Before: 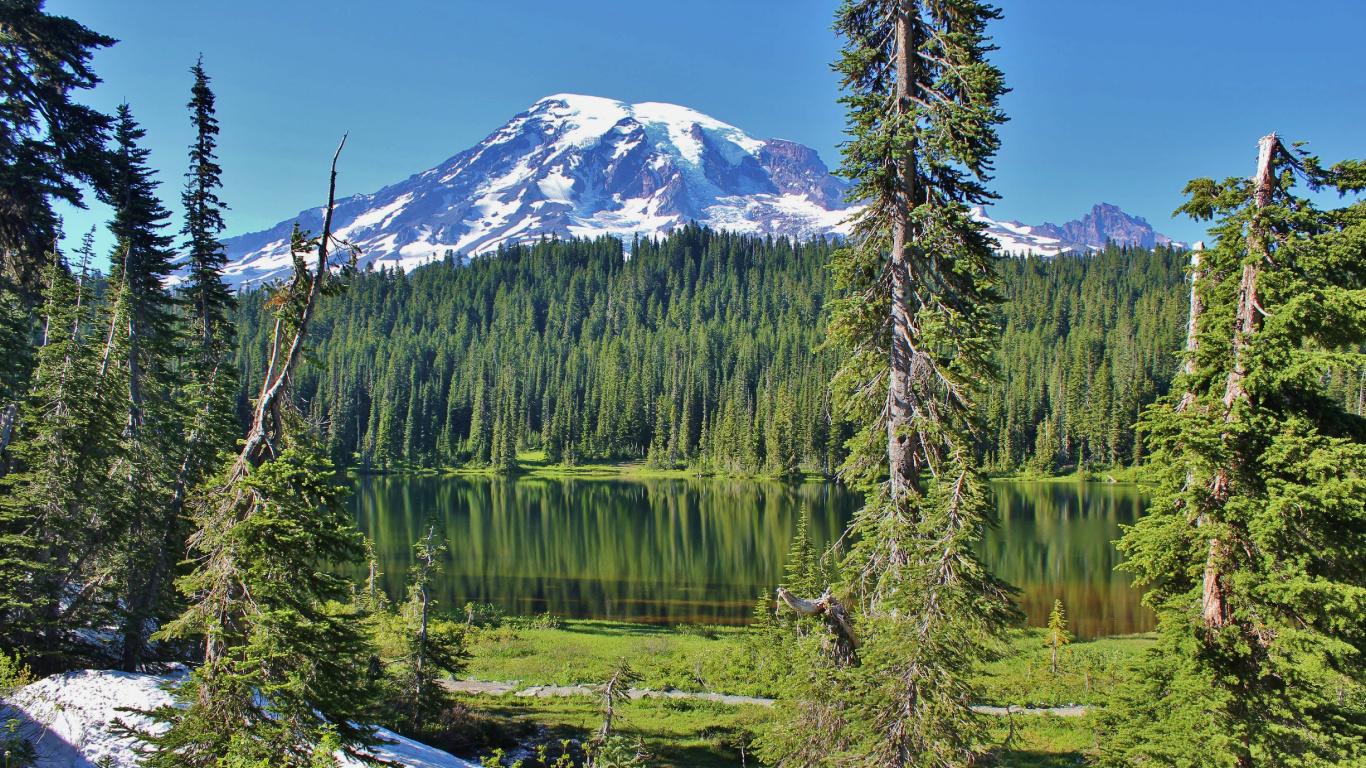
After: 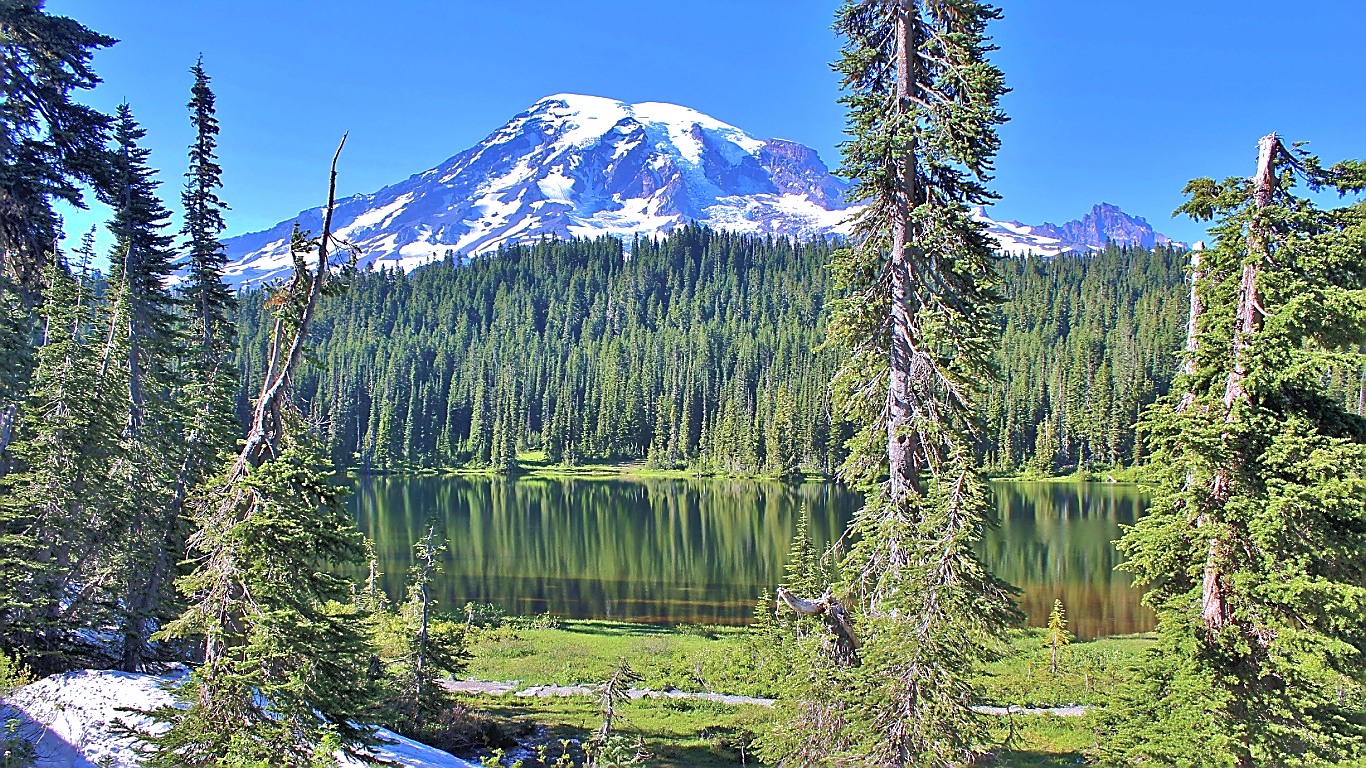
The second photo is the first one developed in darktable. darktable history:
tone equalizer: -8 EV -1.81 EV, -7 EV -1.18 EV, -6 EV -1.58 EV, mask exposure compensation -0.507 EV
sharpen: radius 1.37, amount 1.26, threshold 0.846
shadows and highlights: on, module defaults
exposure: black level correction -0.001, exposure 0.537 EV, compensate exposure bias true, compensate highlight preservation false
color calibration: gray › normalize channels true, illuminant custom, x 0.367, y 0.392, temperature 4433.67 K, gamut compression 0.008
